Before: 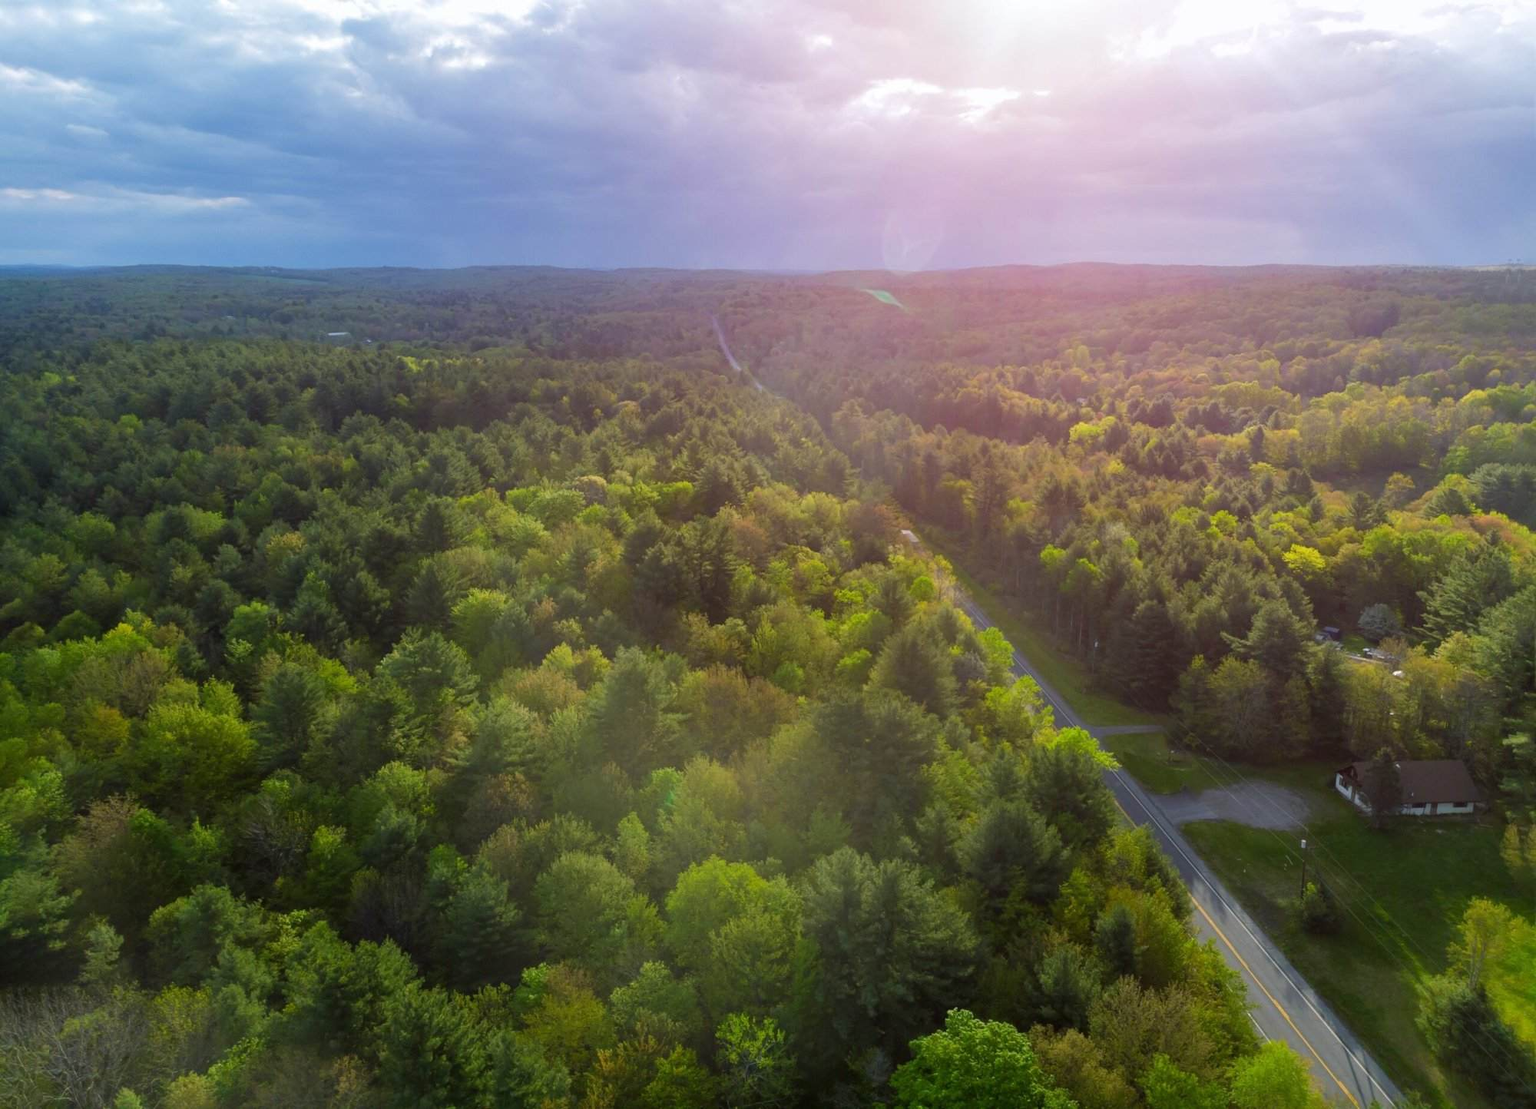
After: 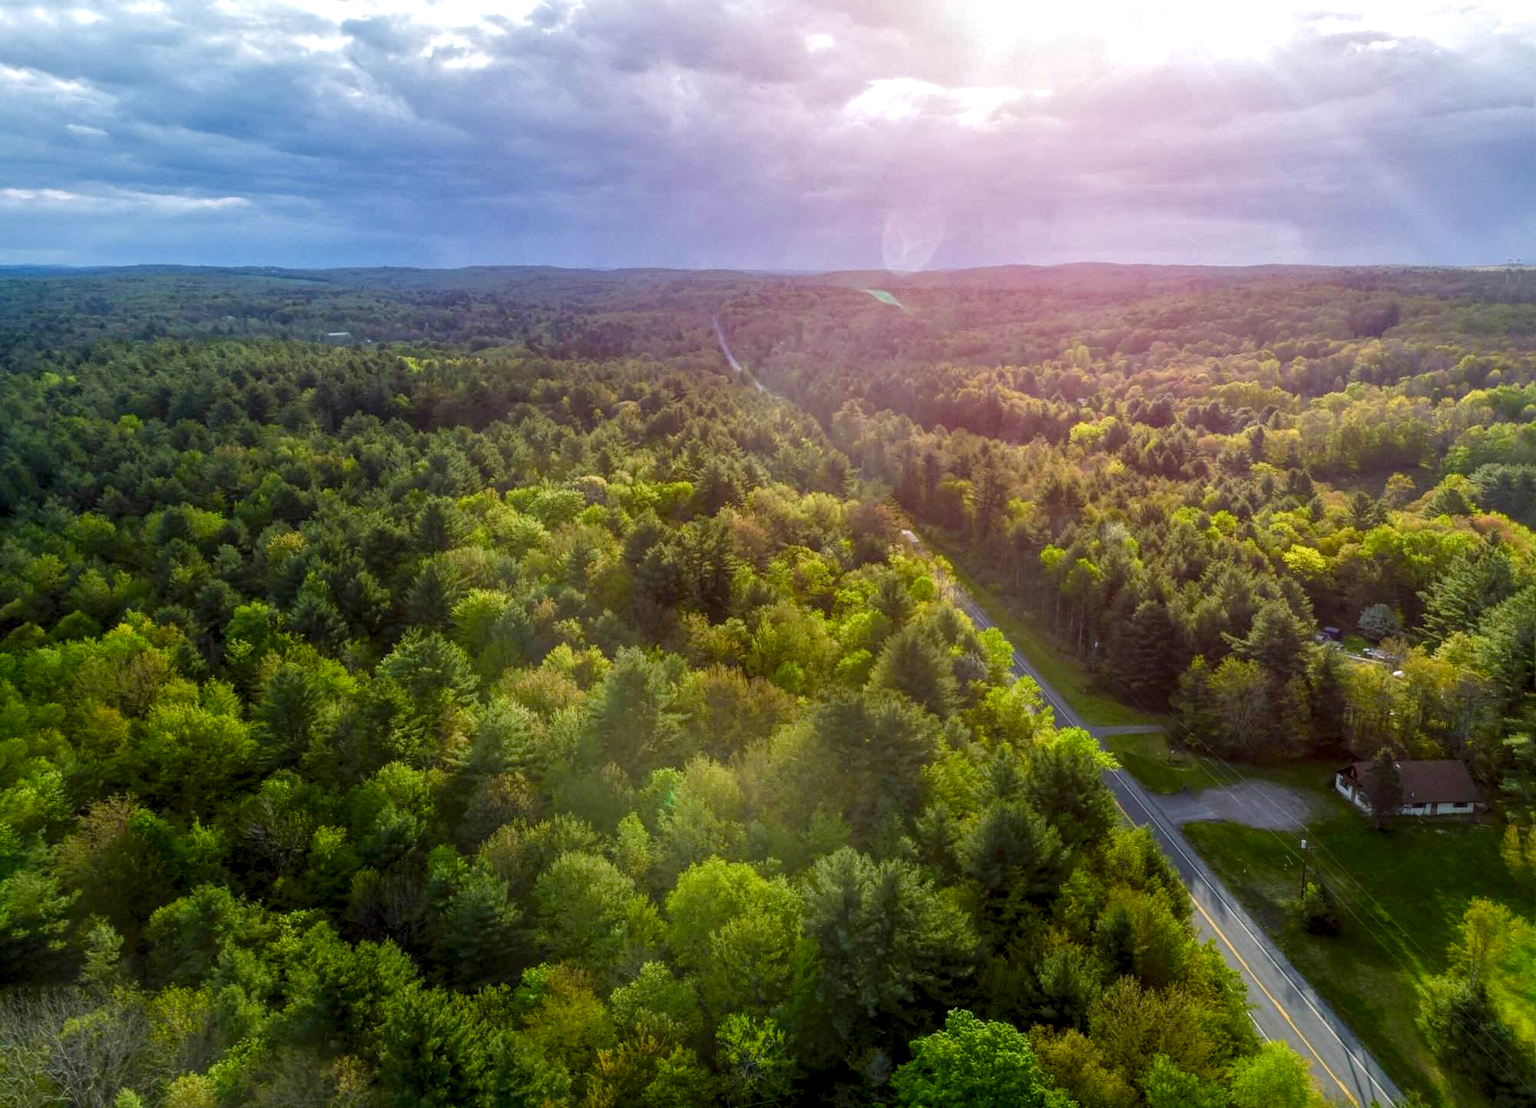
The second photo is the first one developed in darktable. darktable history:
sharpen: radius 2.851, amount 0.883, threshold 47.489
color balance rgb: perceptual saturation grading › global saturation 20%, perceptual saturation grading › highlights -24.975%, perceptual saturation grading › shadows 25.669%, global vibrance 9.323%
local contrast: highlights 101%, shadows 101%, detail 200%, midtone range 0.2
